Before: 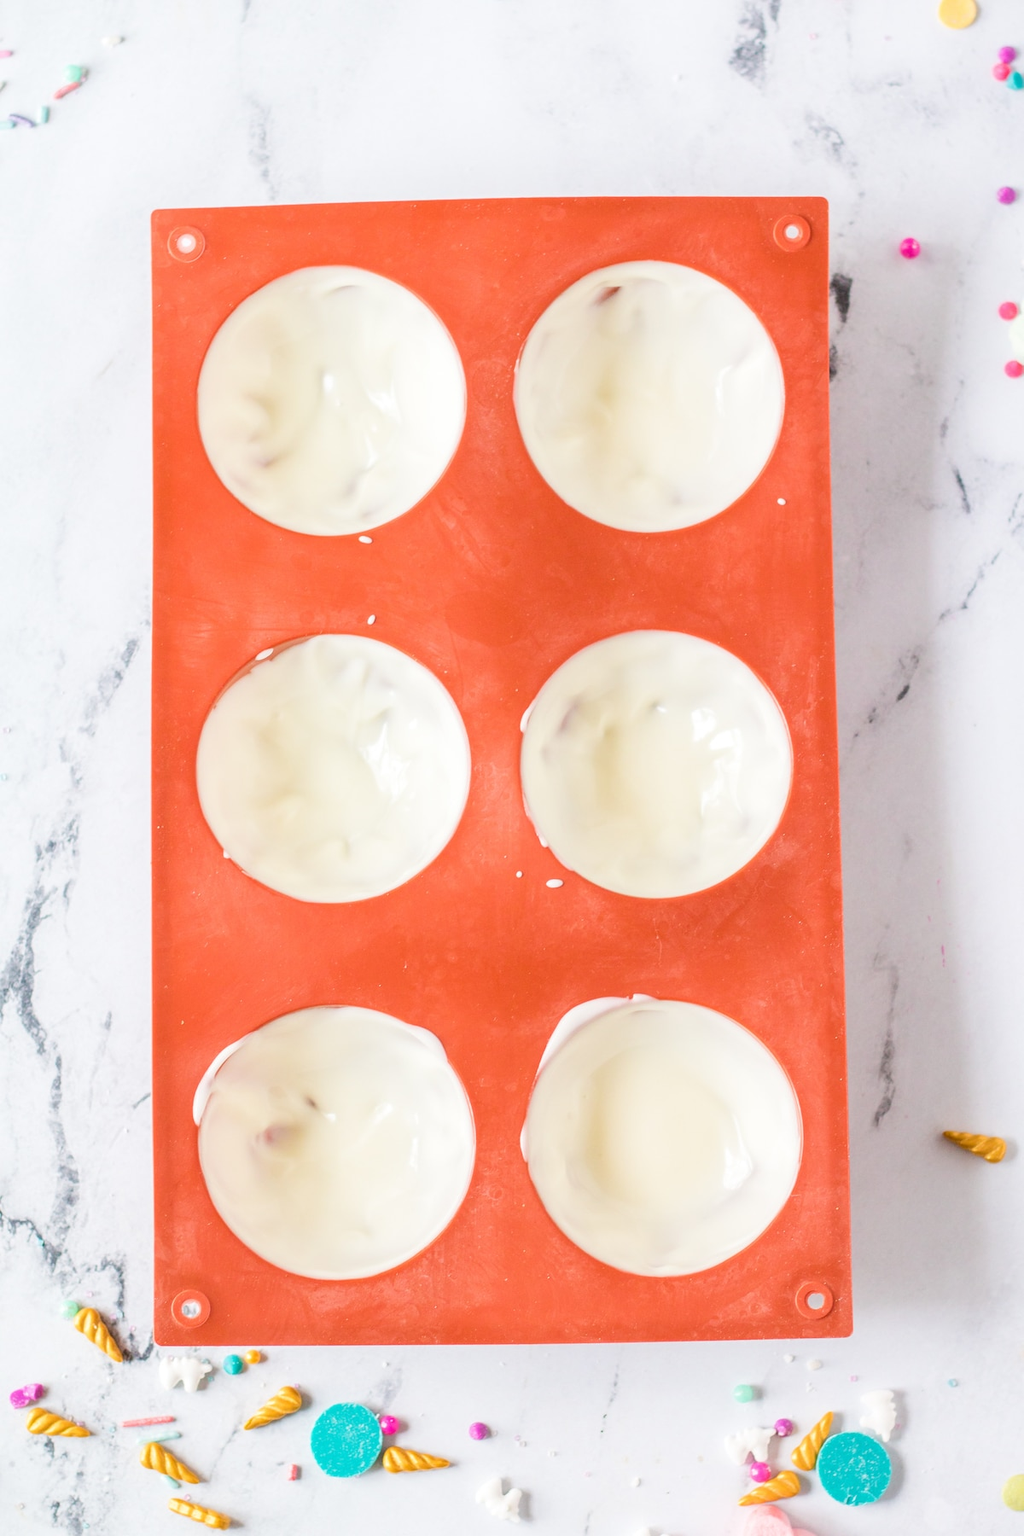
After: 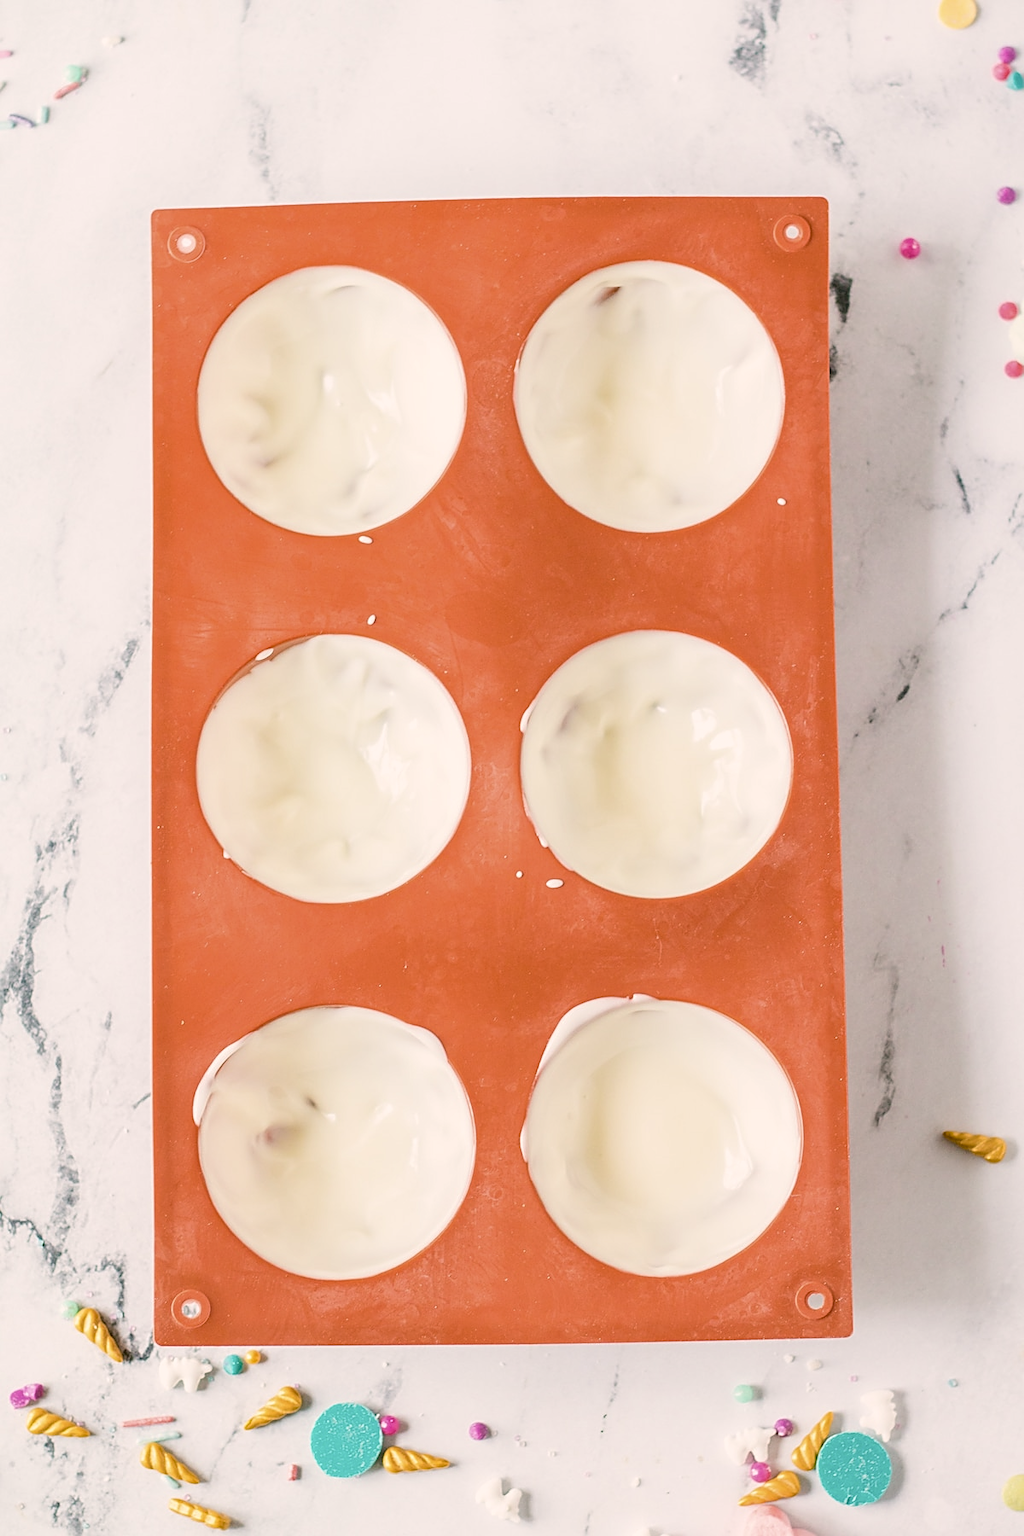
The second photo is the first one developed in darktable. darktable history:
contrast brightness saturation: contrast 0.061, brightness -0.014, saturation -0.218
color correction: highlights a* 4.45, highlights b* 4.97, shadows a* -7.78, shadows b* 4.88
exposure: exposure -0.111 EV, compensate exposure bias true, compensate highlight preservation false
haze removal: compatibility mode true, adaptive false
sharpen: on, module defaults
